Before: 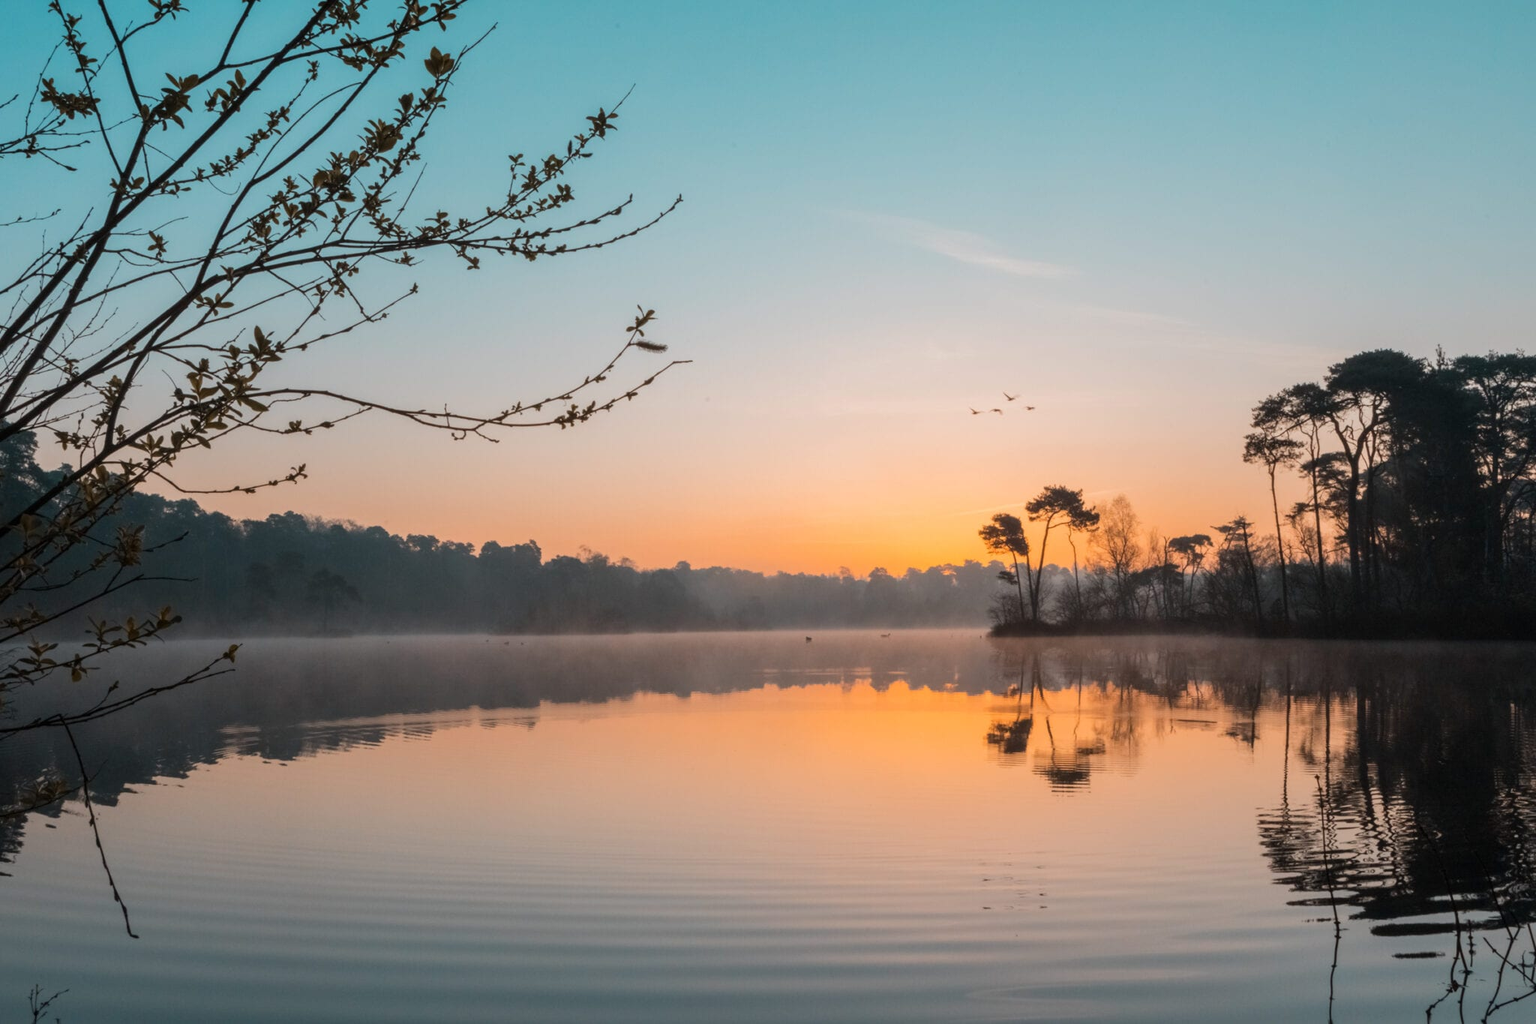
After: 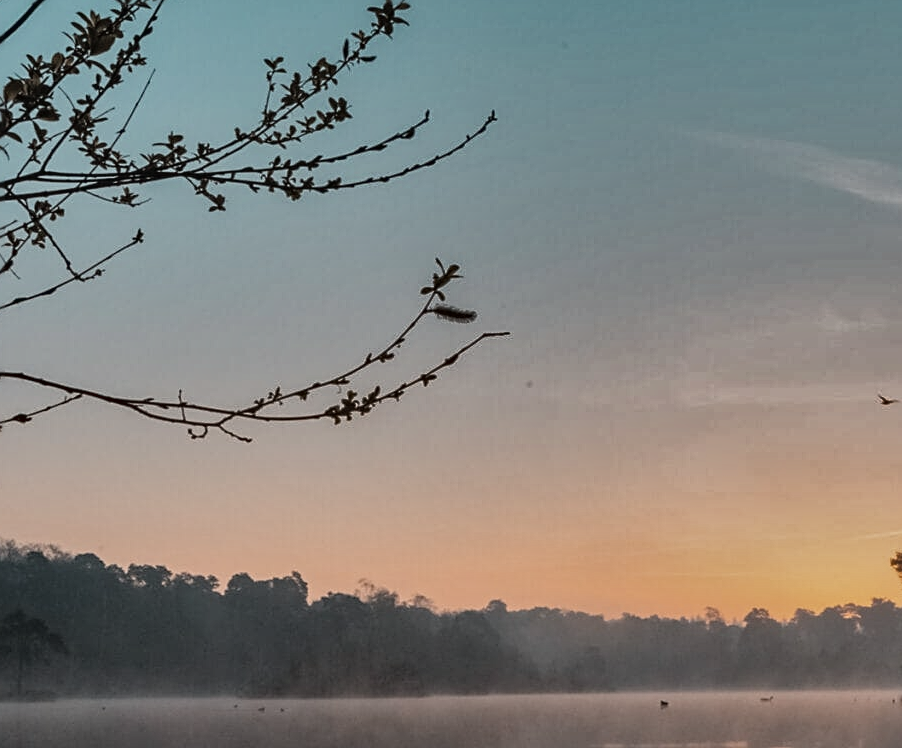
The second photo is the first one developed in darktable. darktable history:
haze removal: compatibility mode true, adaptive false
white balance: red 1, blue 1
local contrast: highlights 100%, shadows 100%, detail 120%, midtone range 0.2
crop: left 20.248%, top 10.86%, right 35.675%, bottom 34.321%
rgb curve: curves: ch0 [(0, 0) (0.136, 0.078) (0.262, 0.245) (0.414, 0.42) (1, 1)], compensate middle gray true, preserve colors basic power
shadows and highlights: shadows 19.13, highlights -83.41, soften with gaussian
contrast brightness saturation: contrast -0.05, saturation -0.41
sharpen: on, module defaults
